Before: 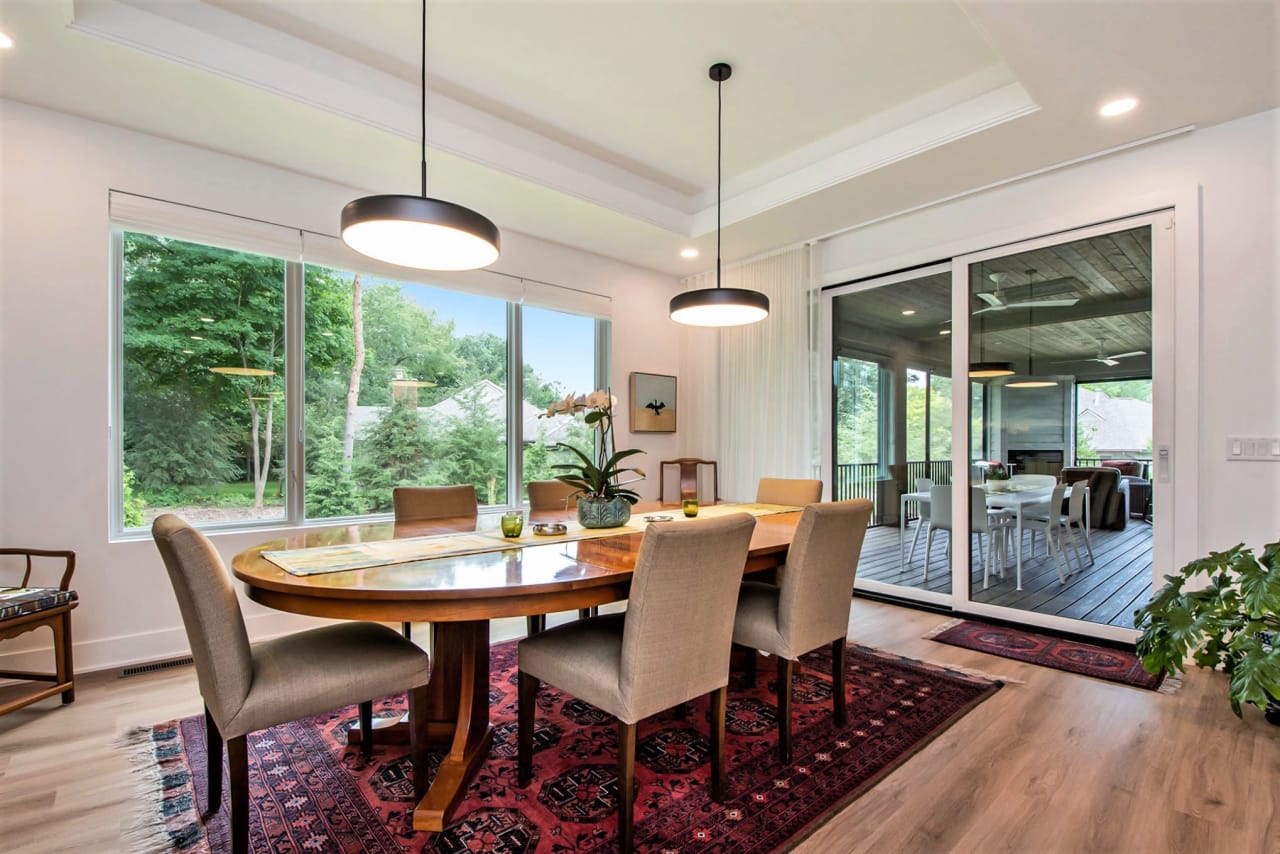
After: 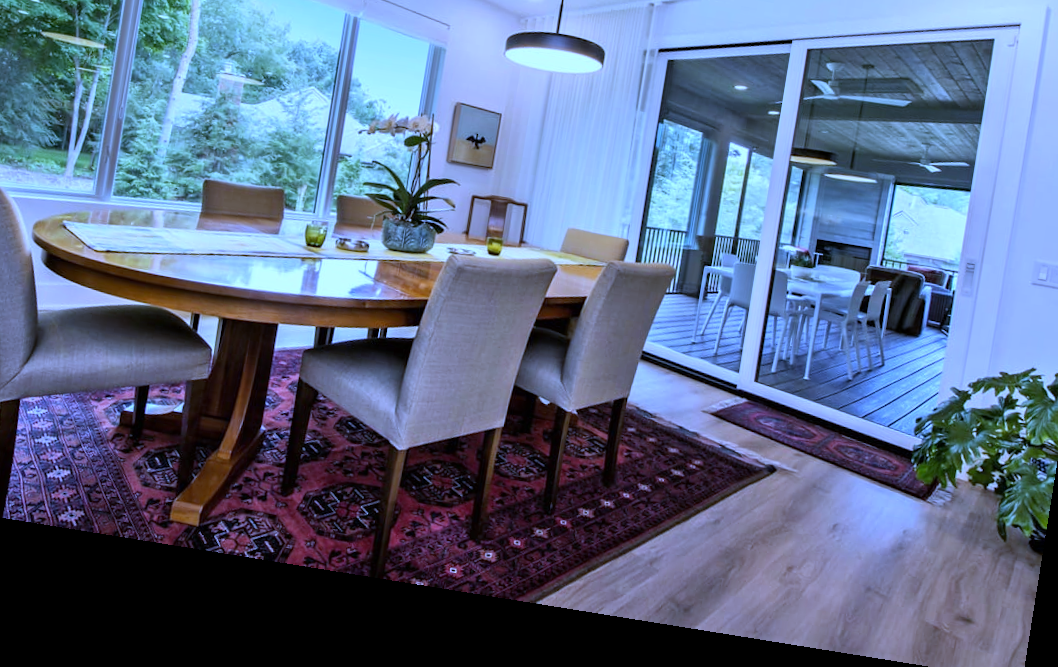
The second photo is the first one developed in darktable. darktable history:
white balance: red 0.766, blue 1.537
rotate and perspective: rotation 9.12°, automatic cropping off
crop and rotate: left 17.299%, top 35.115%, right 7.015%, bottom 1.024%
